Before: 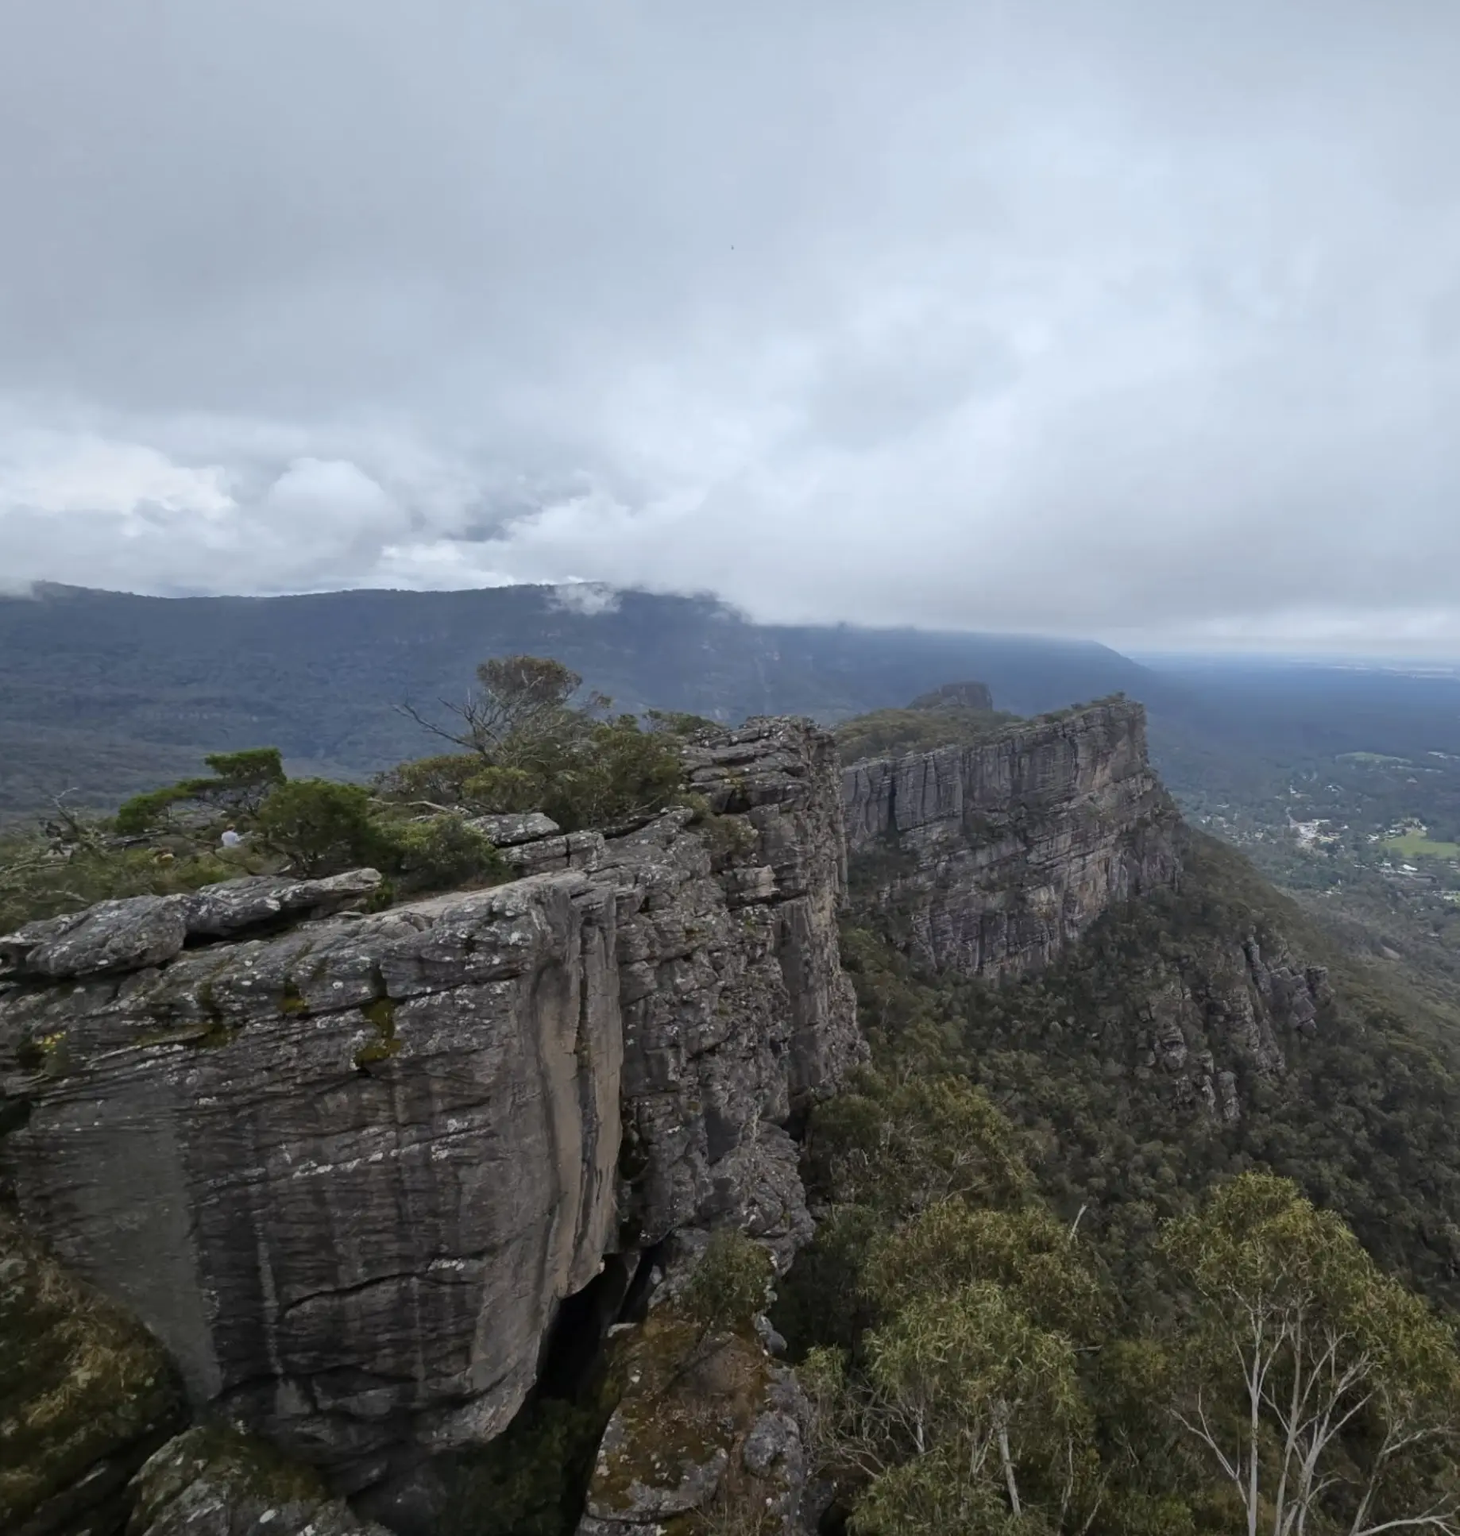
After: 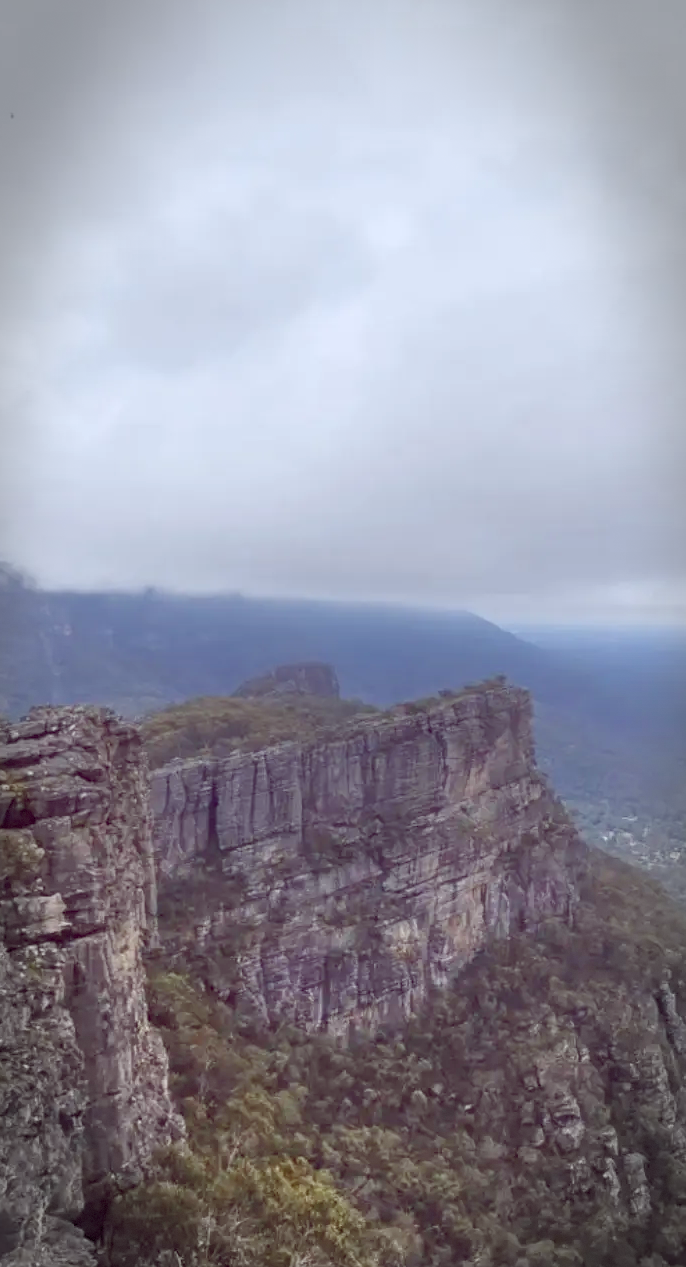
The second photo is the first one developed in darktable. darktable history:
tone equalizer: -7 EV 0.164 EV, -6 EV 0.603 EV, -5 EV 1.12 EV, -4 EV 1.33 EV, -3 EV 1.14 EV, -2 EV 0.6 EV, -1 EV 0.147 EV, smoothing diameter 24.88%, edges refinement/feathering 7.1, preserve details guided filter
crop and rotate: left 49.538%, top 10.152%, right 13.107%, bottom 24.288%
vignetting: automatic ratio true, dithering 8-bit output
color balance rgb: power › hue 313.21°, global offset › chroma 0.286%, global offset › hue 320.16°, perceptual saturation grading › global saturation 20%, perceptual saturation grading › highlights -24.727%, perceptual saturation grading › shadows 24.733%, global vibrance 14.212%
